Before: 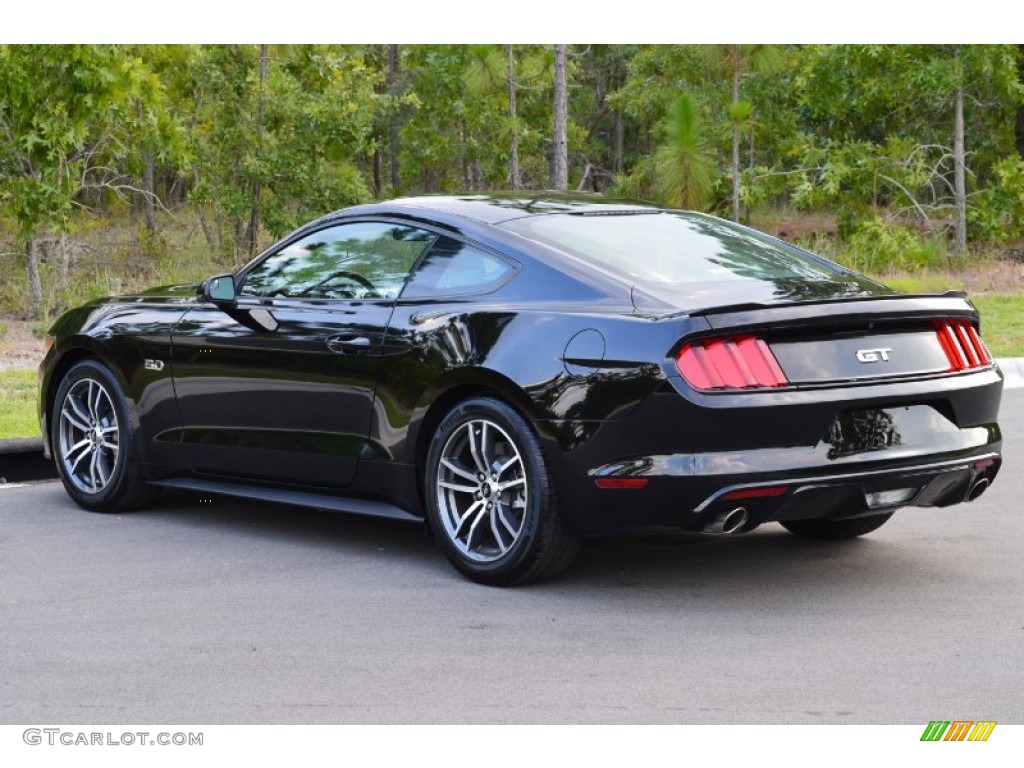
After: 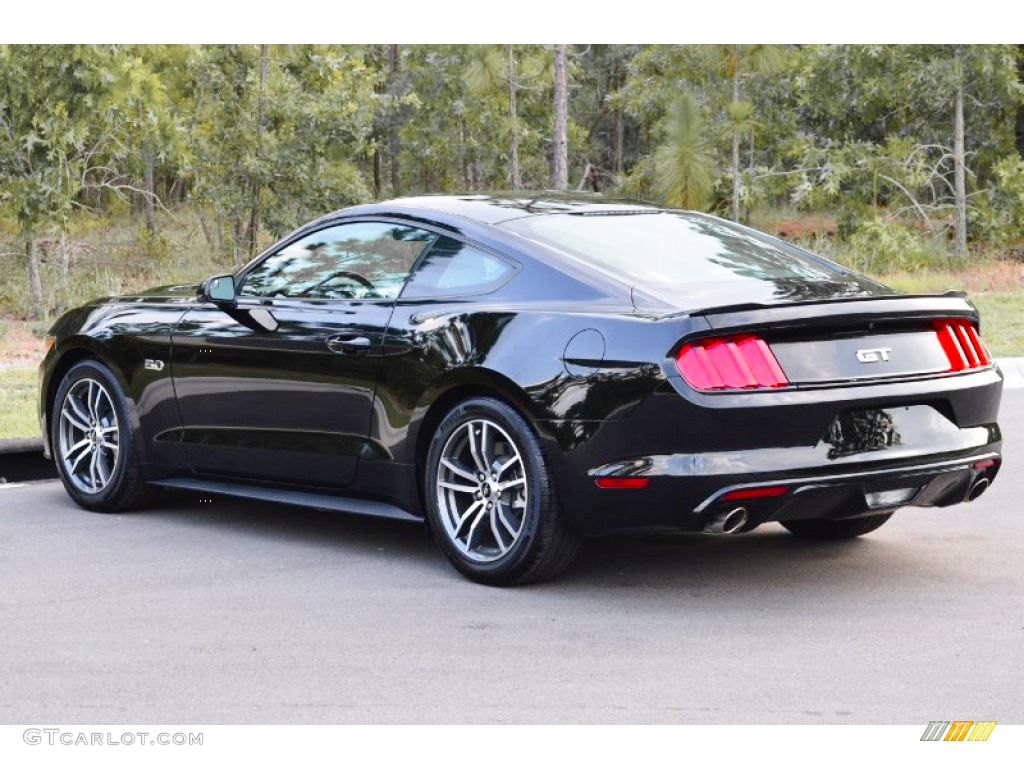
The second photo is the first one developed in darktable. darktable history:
color zones: curves: ch1 [(0, 0.679) (0.143, 0.647) (0.286, 0.261) (0.378, -0.011) (0.571, 0.396) (0.714, 0.399) (0.857, 0.406) (1, 0.679)]
tone curve: curves: ch0 [(0, 0) (0.003, 0.022) (0.011, 0.025) (0.025, 0.032) (0.044, 0.055) (0.069, 0.089) (0.1, 0.133) (0.136, 0.18) (0.177, 0.231) (0.224, 0.291) (0.277, 0.35) (0.335, 0.42) (0.399, 0.496) (0.468, 0.561) (0.543, 0.632) (0.623, 0.706) (0.709, 0.783) (0.801, 0.865) (0.898, 0.947) (1, 1)], preserve colors none
contrast brightness saturation: contrast 0.1, brightness 0.02, saturation 0.02
color balance rgb: linear chroma grading › global chroma 6.48%, perceptual saturation grading › global saturation 12.96%, global vibrance 6.02%
